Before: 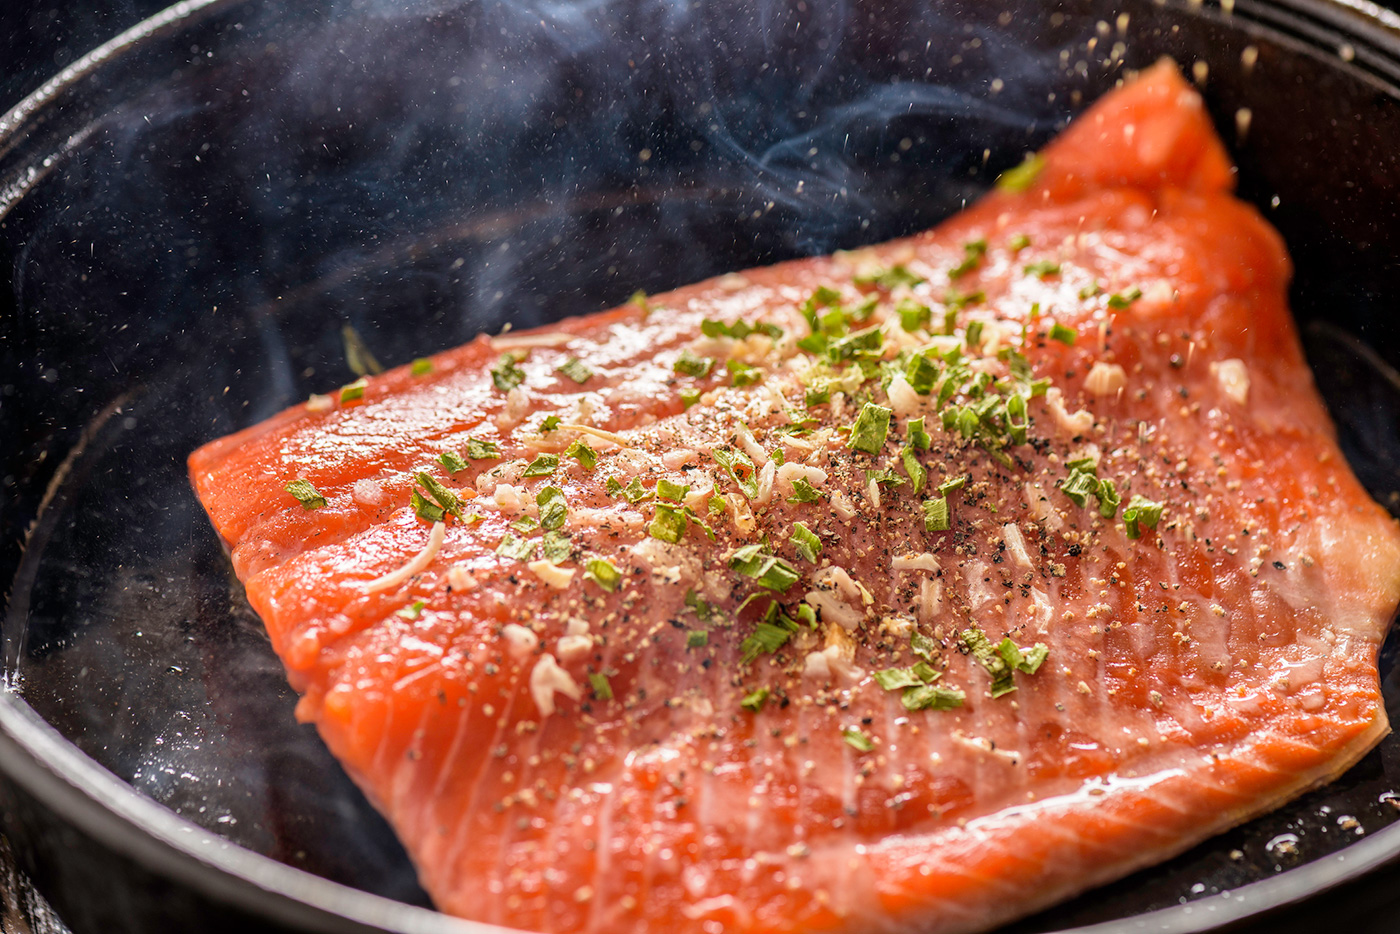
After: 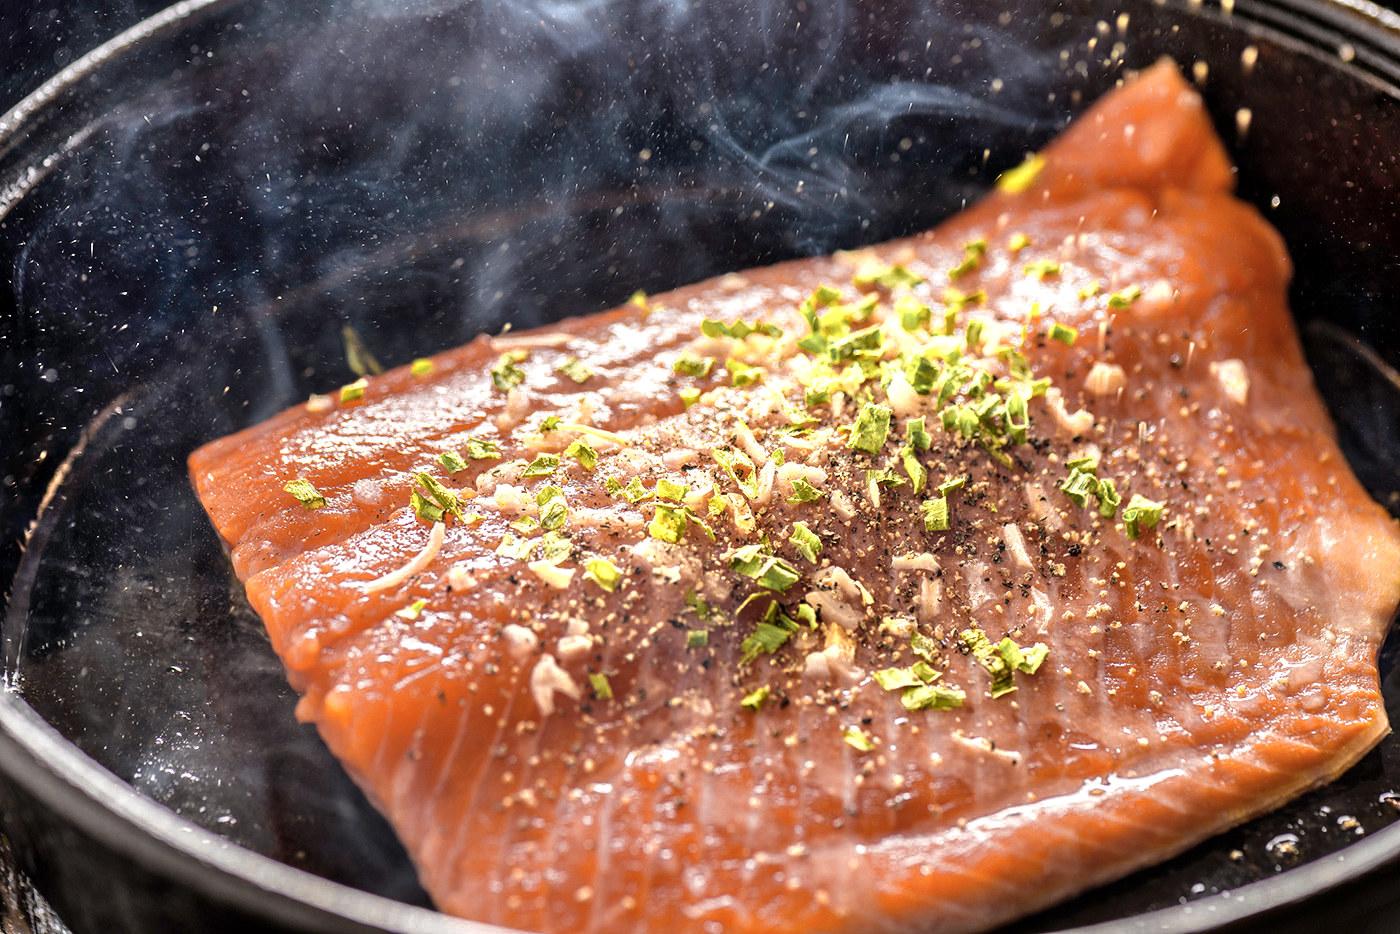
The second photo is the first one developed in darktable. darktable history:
color zones: curves: ch0 [(0.004, 0.306) (0.107, 0.448) (0.252, 0.656) (0.41, 0.398) (0.595, 0.515) (0.768, 0.628)]; ch1 [(0.07, 0.323) (0.151, 0.452) (0.252, 0.608) (0.346, 0.221) (0.463, 0.189) (0.61, 0.368) (0.735, 0.395) (0.921, 0.412)]; ch2 [(0, 0.476) (0.132, 0.512) (0.243, 0.512) (0.397, 0.48) (0.522, 0.376) (0.634, 0.536) (0.761, 0.46)]
shadows and highlights: radius 44.78, white point adjustment 6.64, compress 79.65%, highlights color adjustment 78.42%, soften with gaussian
